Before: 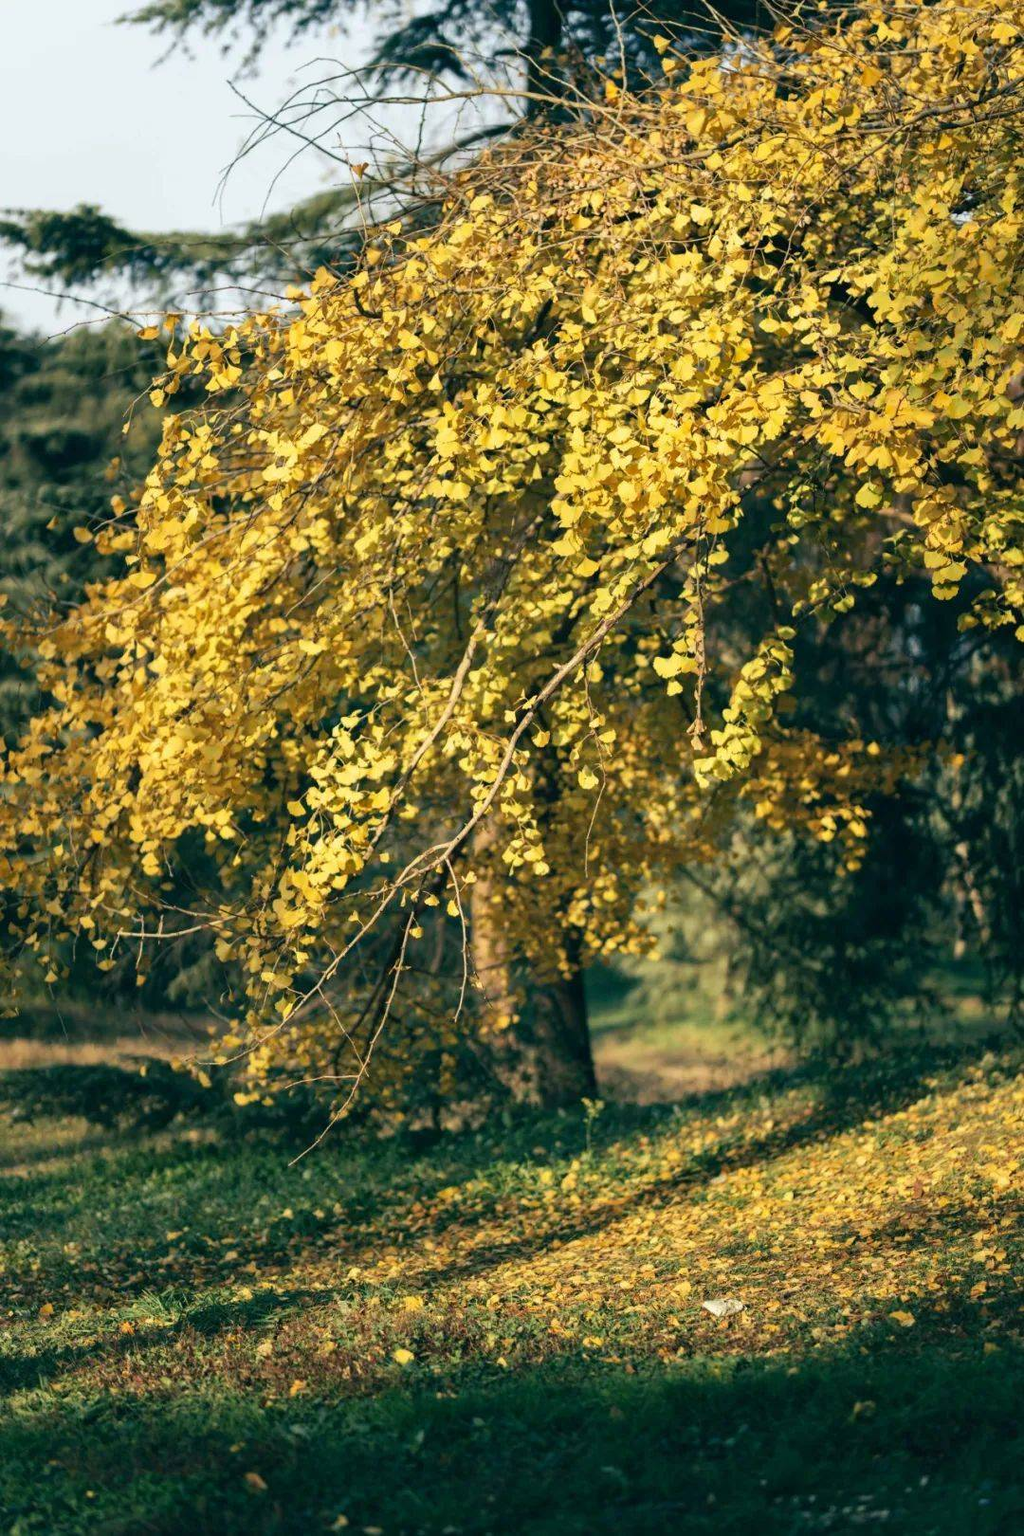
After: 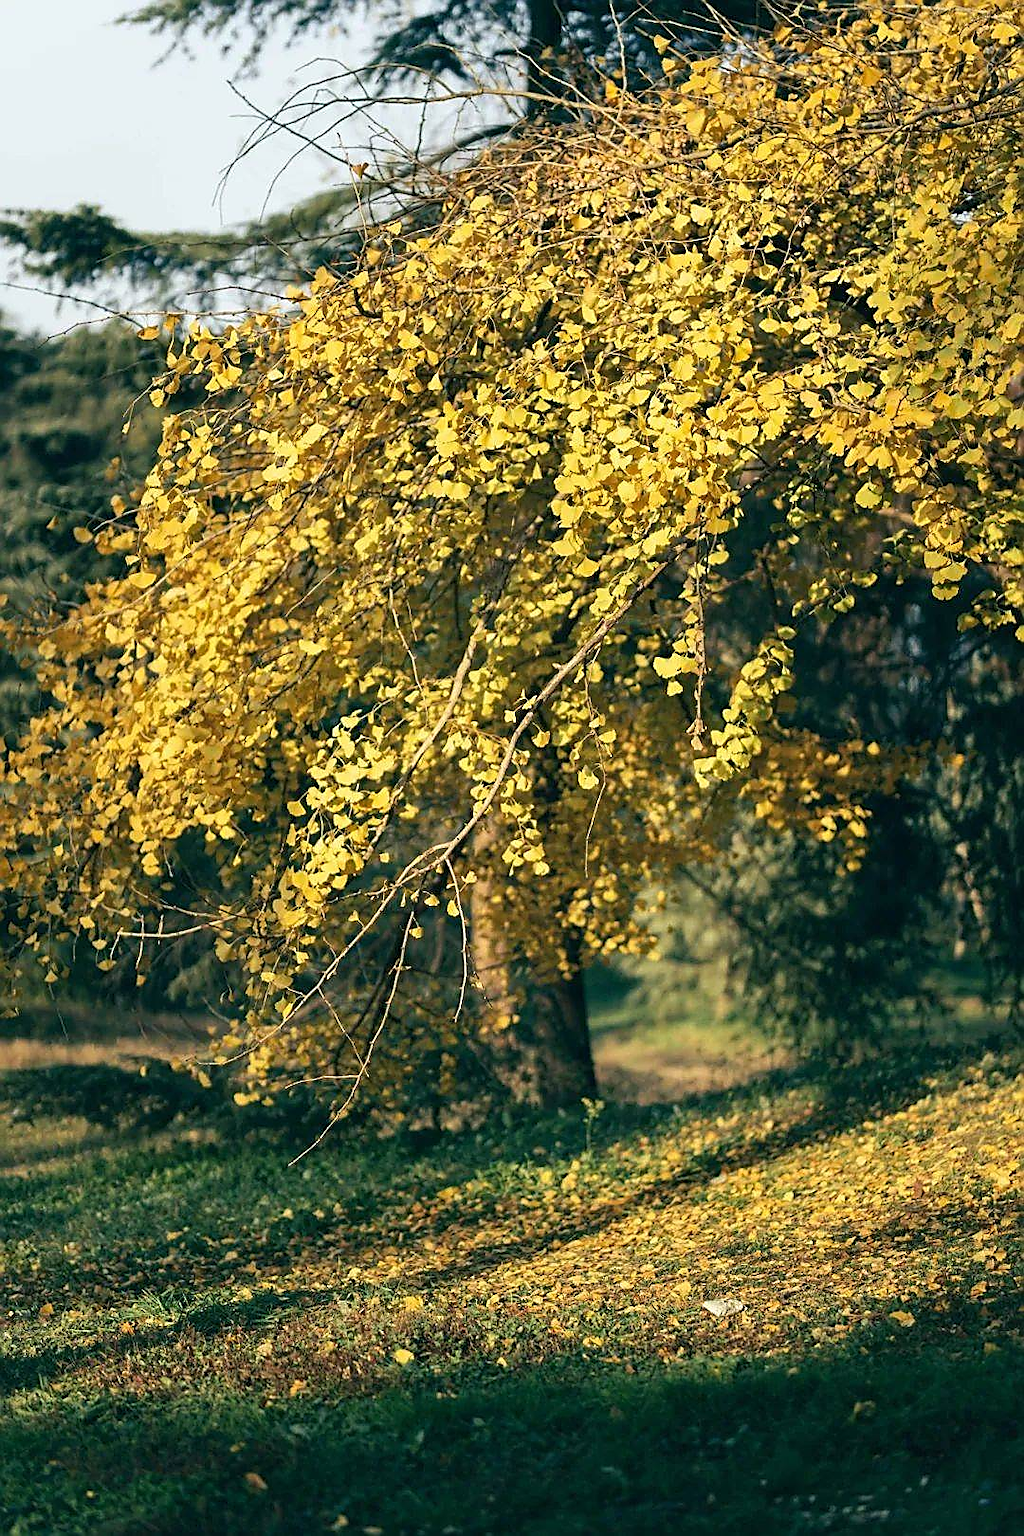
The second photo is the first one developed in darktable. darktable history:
sharpen: radius 1.384, amount 1.238, threshold 0.703
